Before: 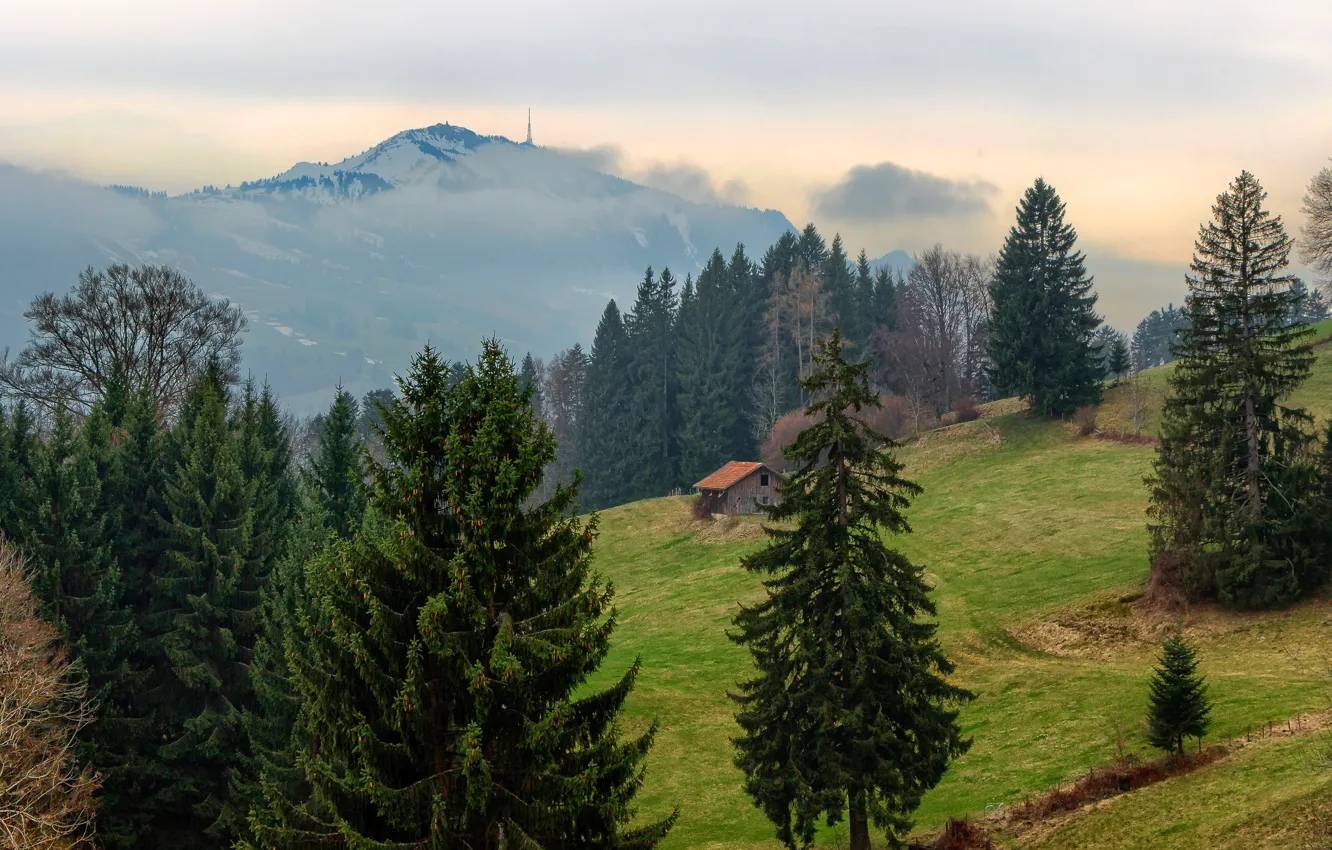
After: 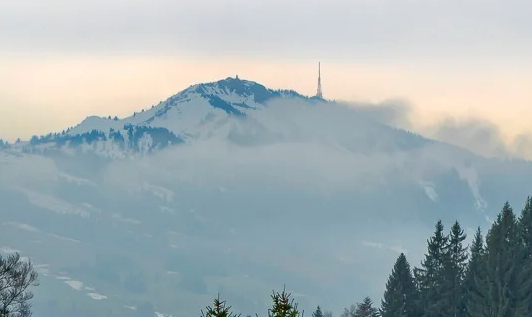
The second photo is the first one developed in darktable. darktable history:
crop: left 15.774%, top 5.433%, right 44.255%, bottom 57.161%
tone curve: curves: ch0 [(0, 0) (0.08, 0.056) (0.4, 0.4) (0.6, 0.612) (0.92, 0.924) (1, 1)], preserve colors none
color zones: curves: ch0 [(0, 0.5) (0.143, 0.5) (0.286, 0.5) (0.429, 0.5) (0.571, 0.5) (0.714, 0.476) (0.857, 0.5) (1, 0.5)]; ch2 [(0, 0.5) (0.143, 0.5) (0.286, 0.5) (0.429, 0.5) (0.571, 0.5) (0.714, 0.487) (0.857, 0.5) (1, 0.5)]
